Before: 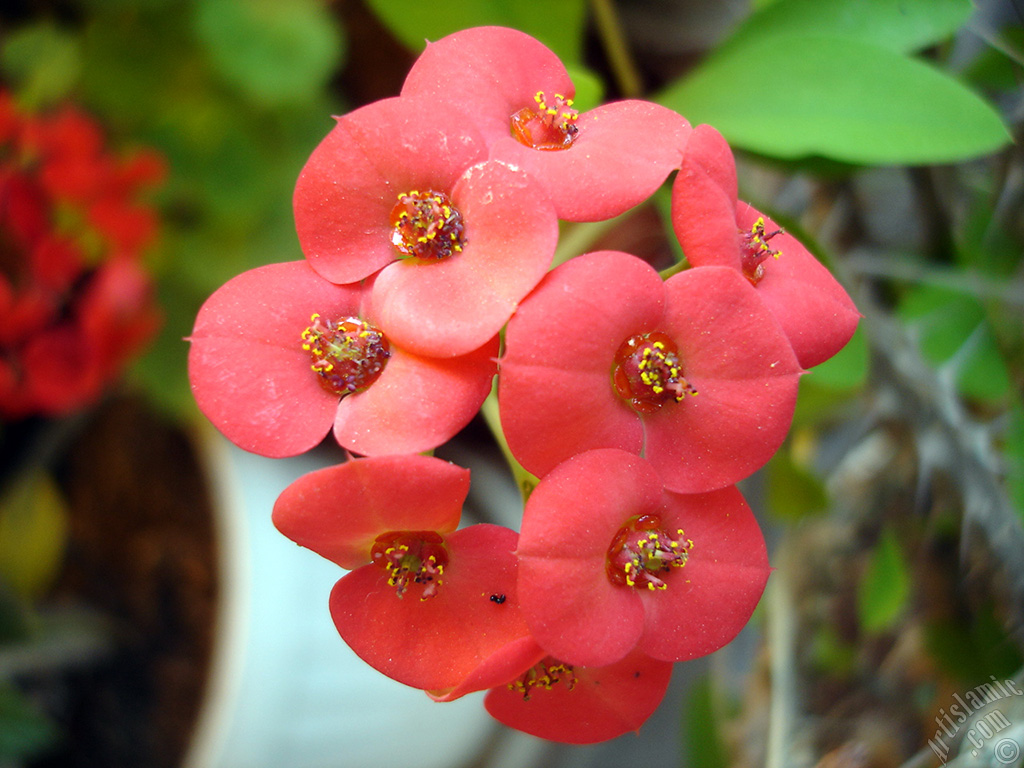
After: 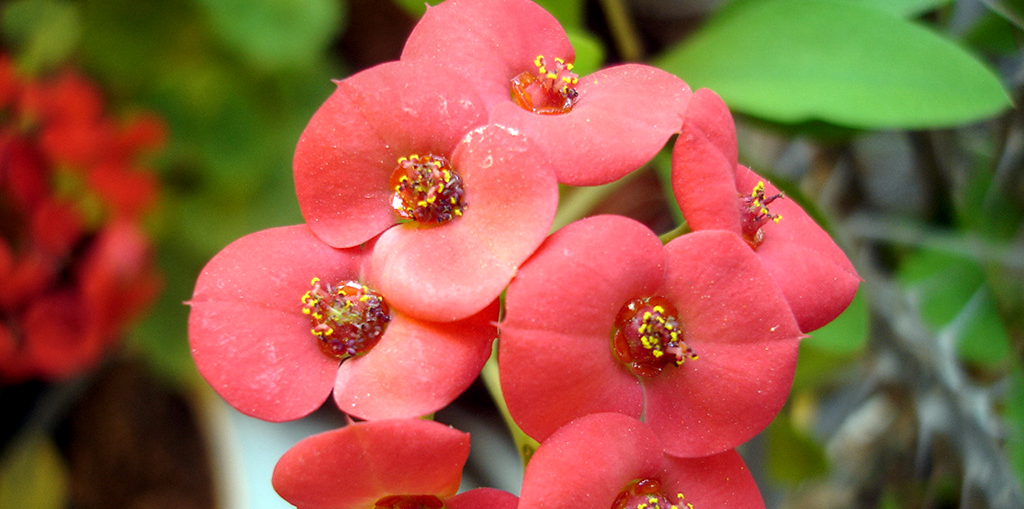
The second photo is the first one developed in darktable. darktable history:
crop and rotate: top 4.723%, bottom 28.993%
local contrast: on, module defaults
